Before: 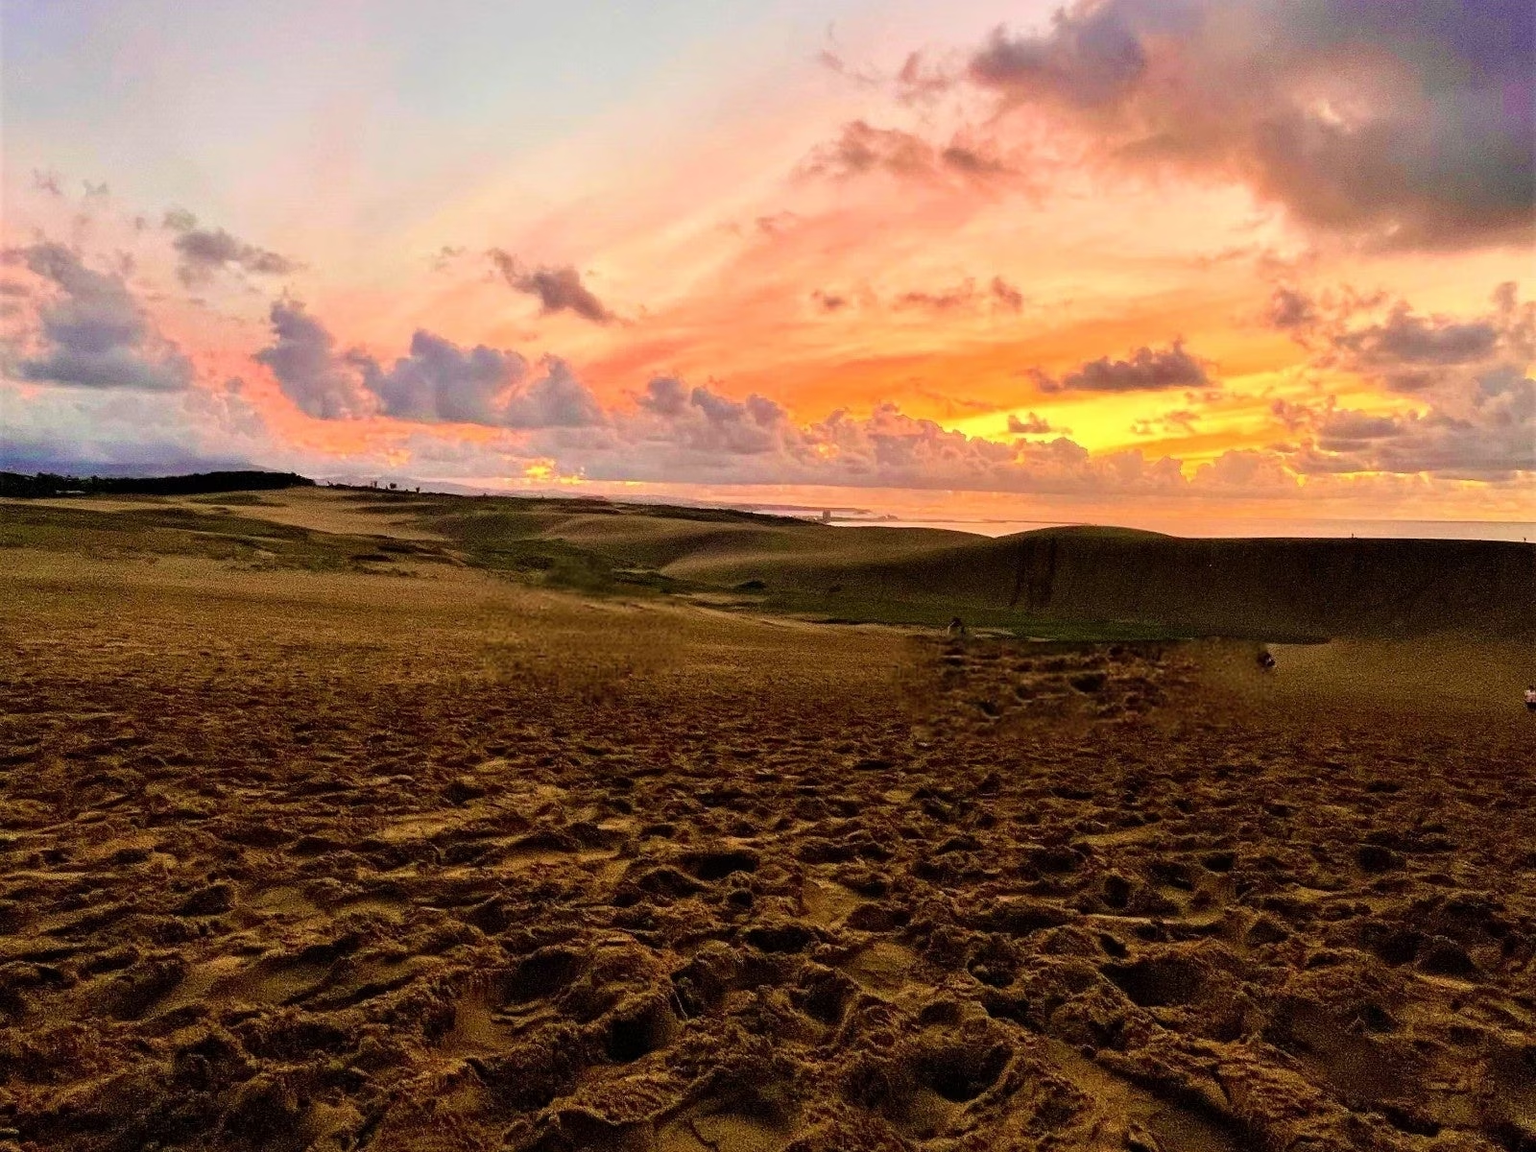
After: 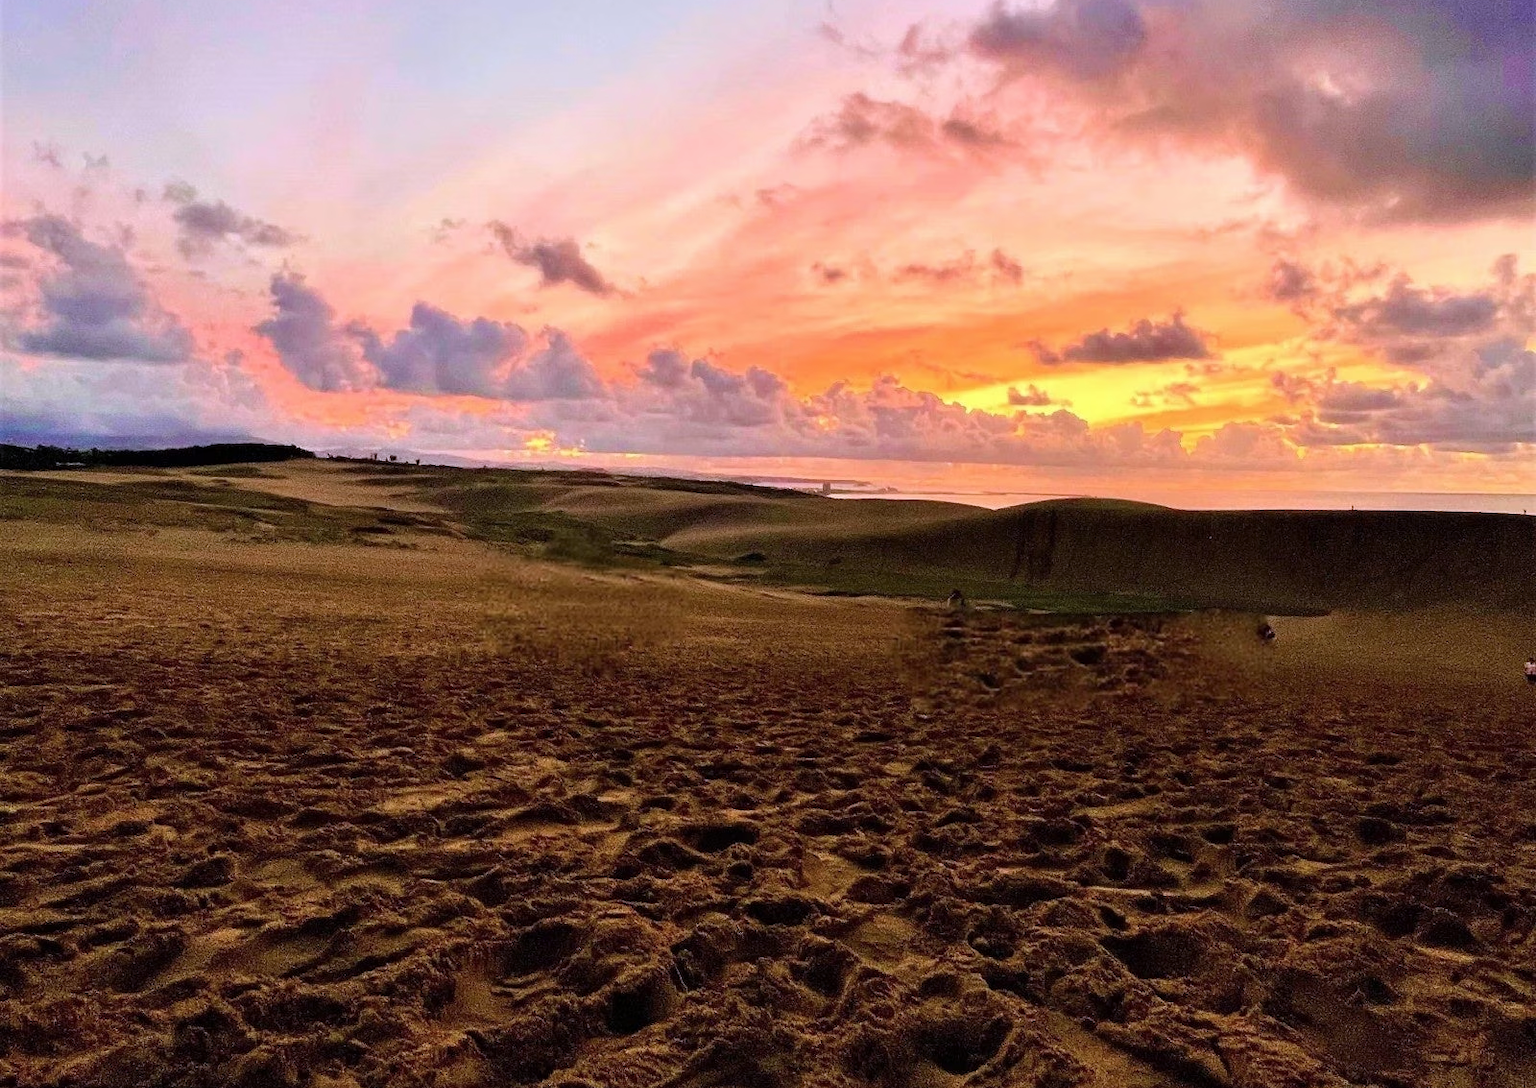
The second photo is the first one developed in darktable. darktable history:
color calibration: illuminant custom, x 0.363, y 0.385, temperature 4528.03 K
crop and rotate: top 2.479%, bottom 3.018%
